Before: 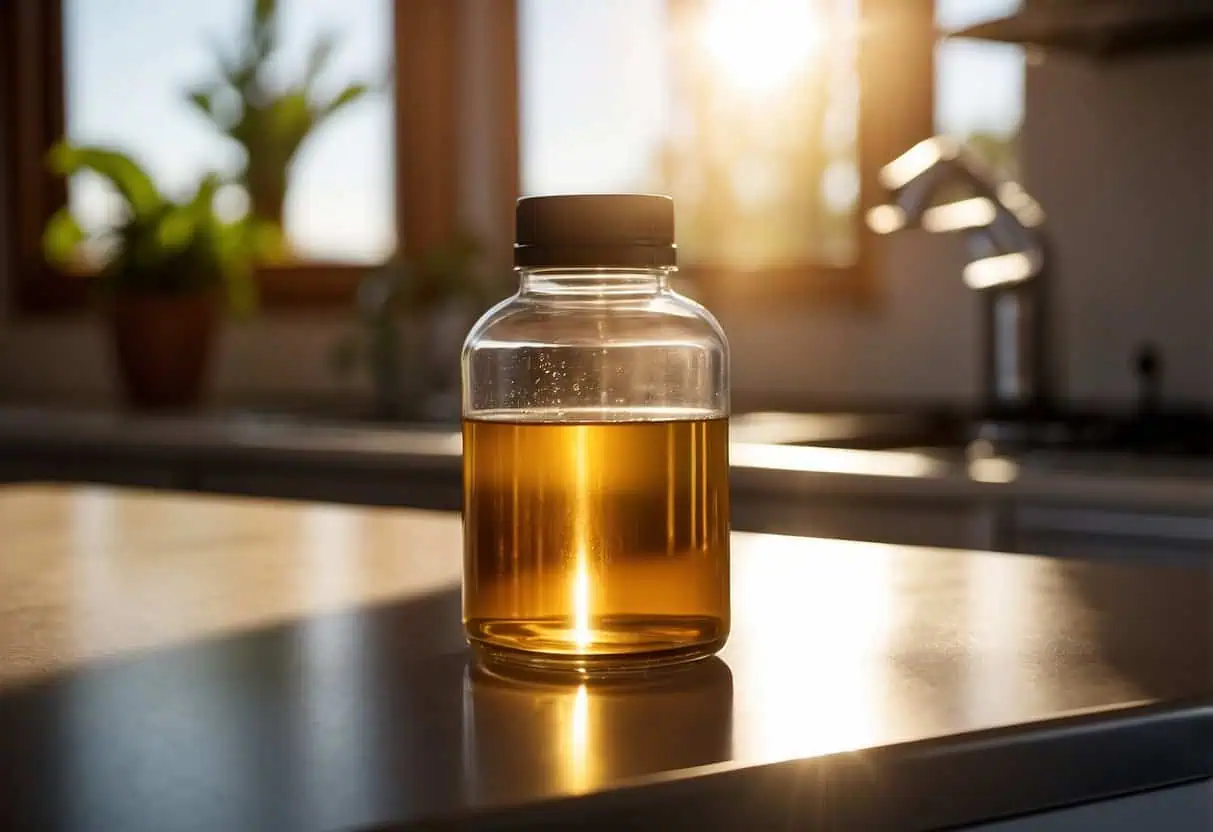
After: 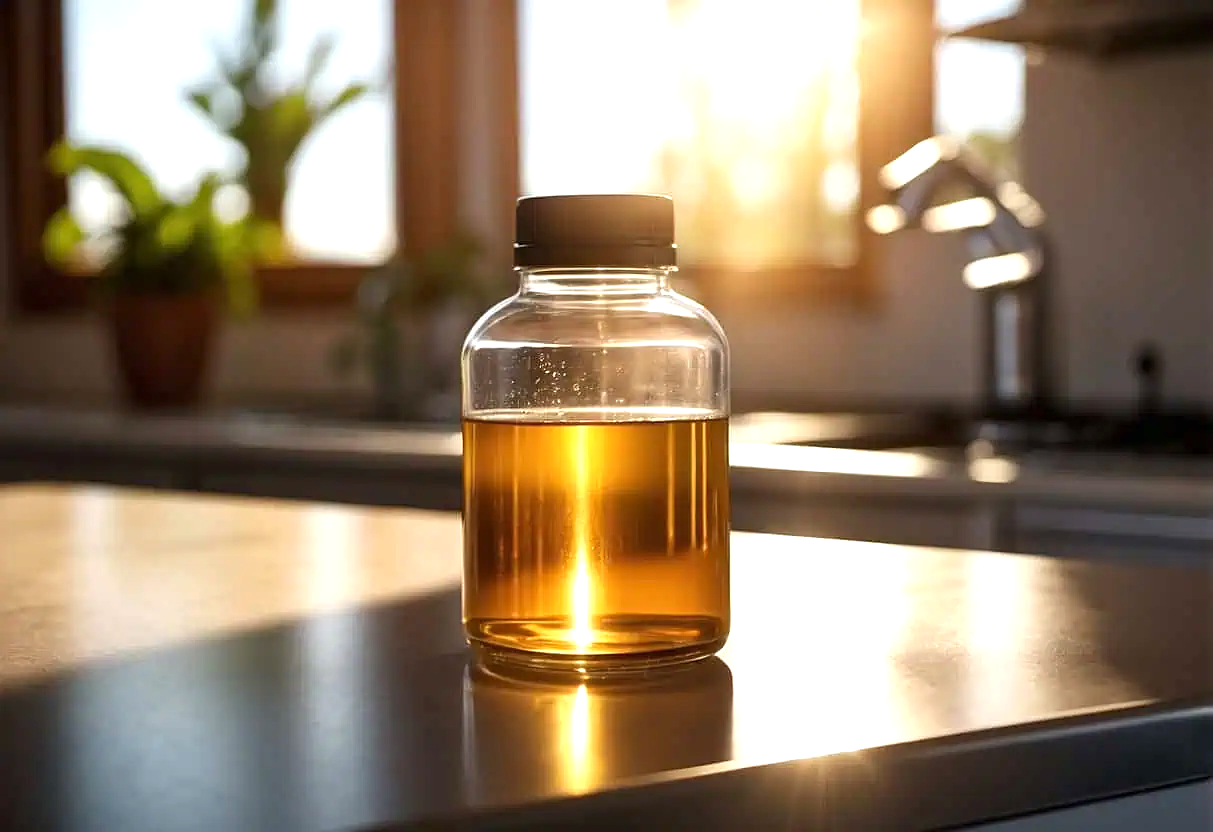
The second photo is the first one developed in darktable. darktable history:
sharpen: amount 0.2
exposure: exposure 0.6 EV, compensate highlight preservation false
